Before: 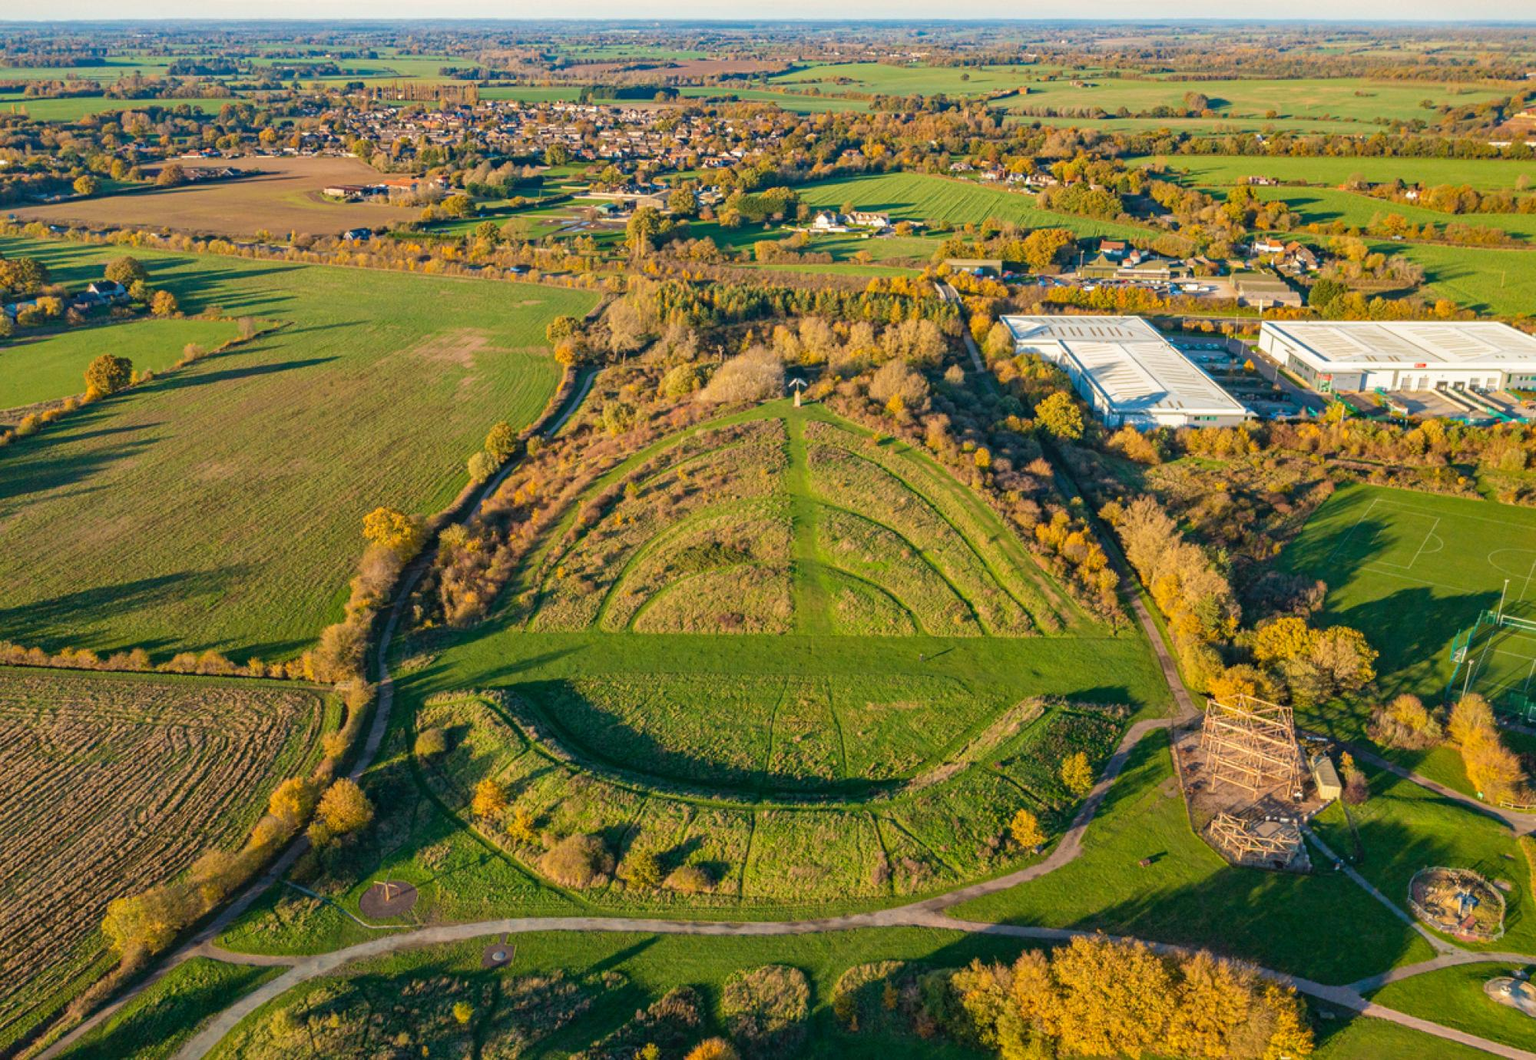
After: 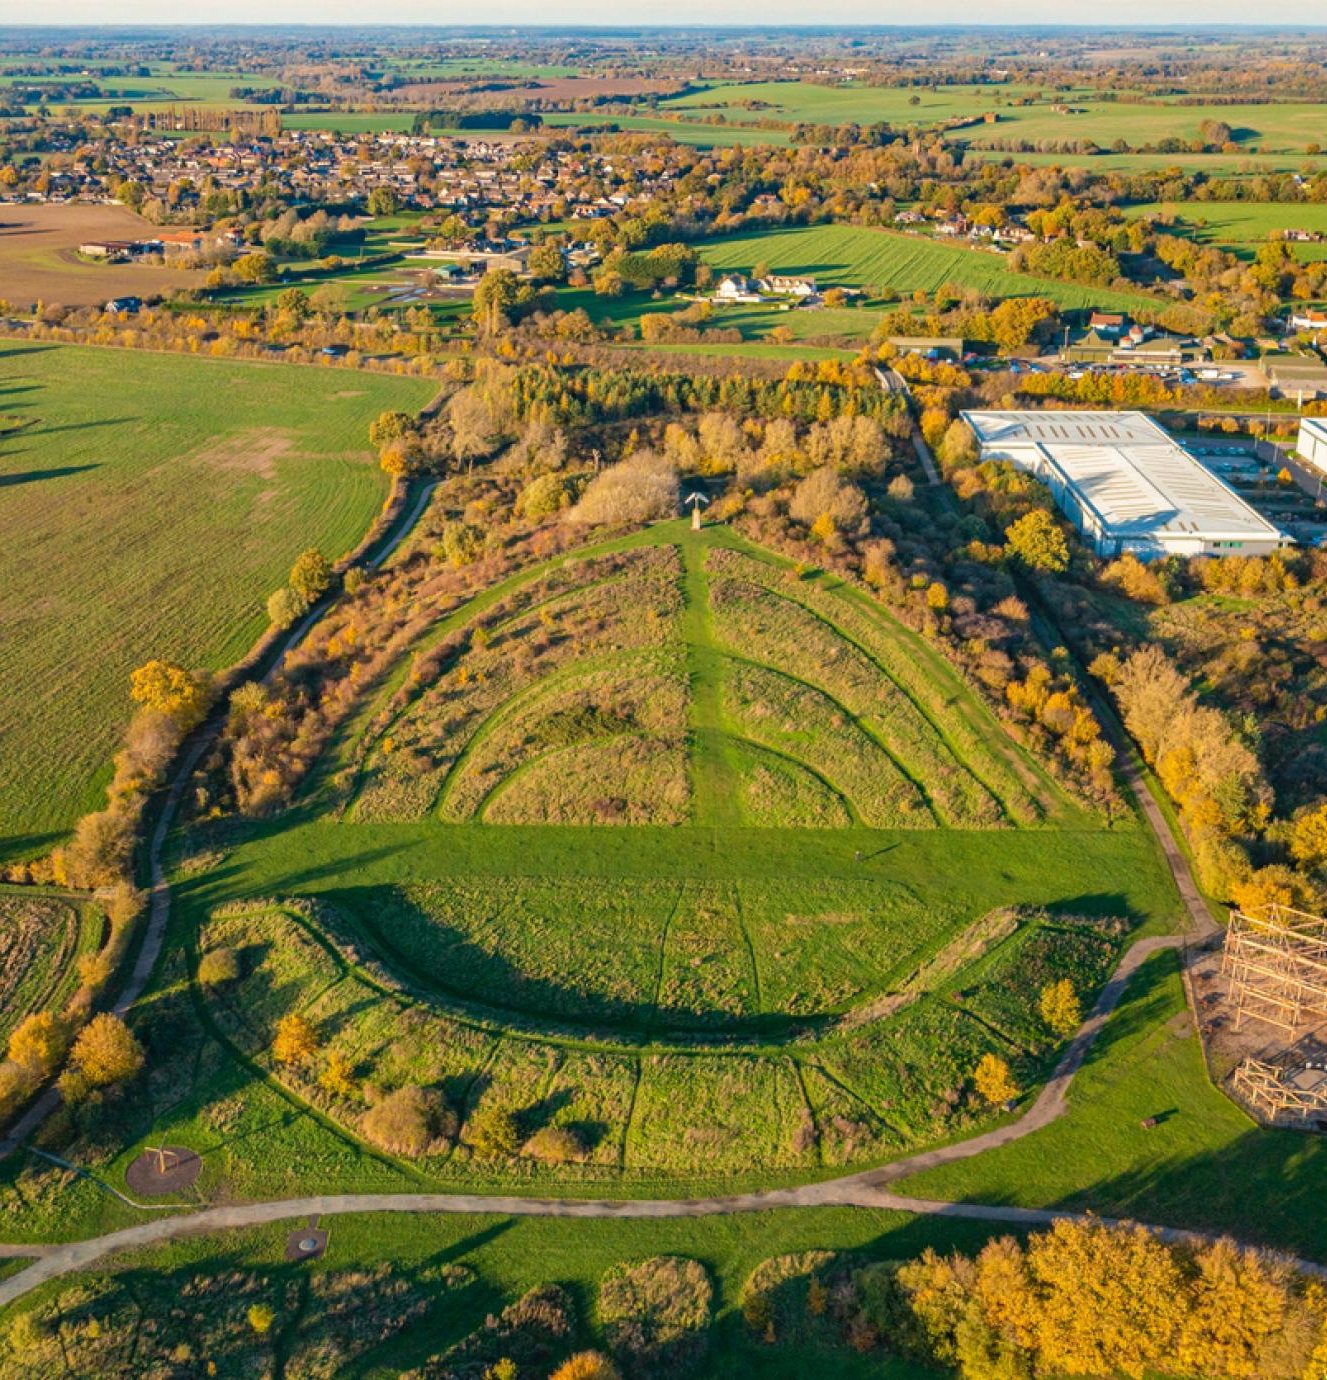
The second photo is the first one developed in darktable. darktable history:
exposure: compensate highlight preservation false
crop: left 17.147%, right 16.49%
